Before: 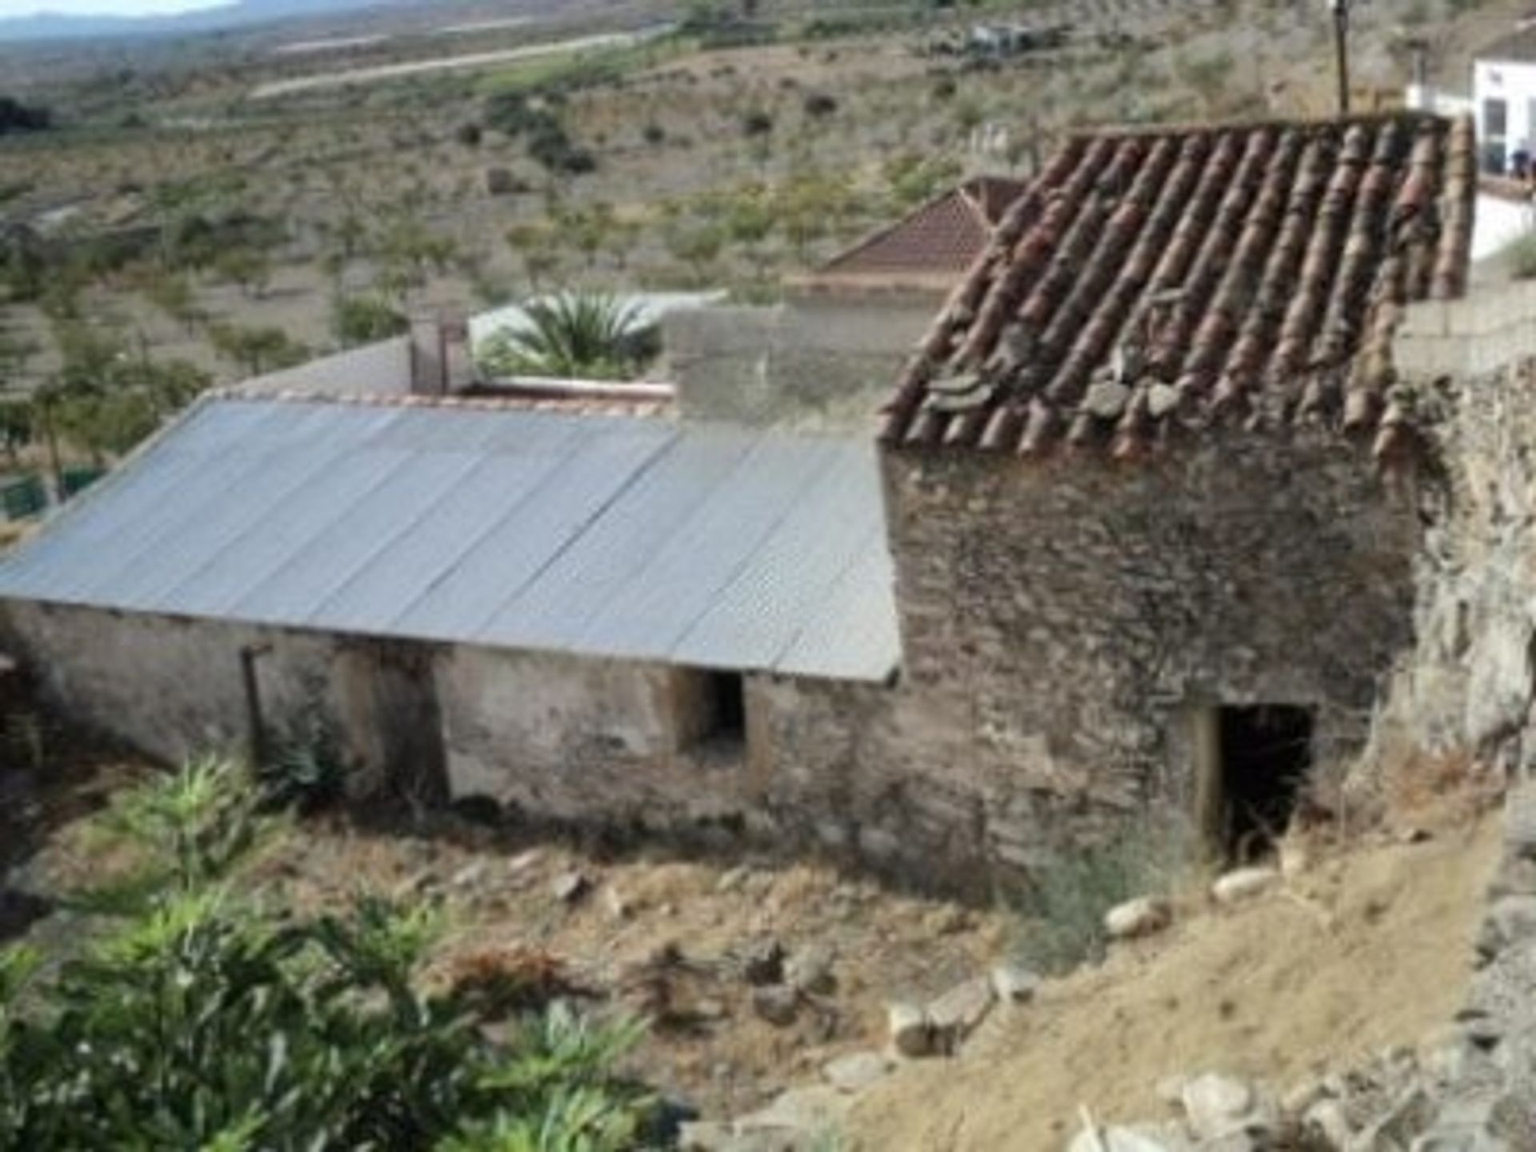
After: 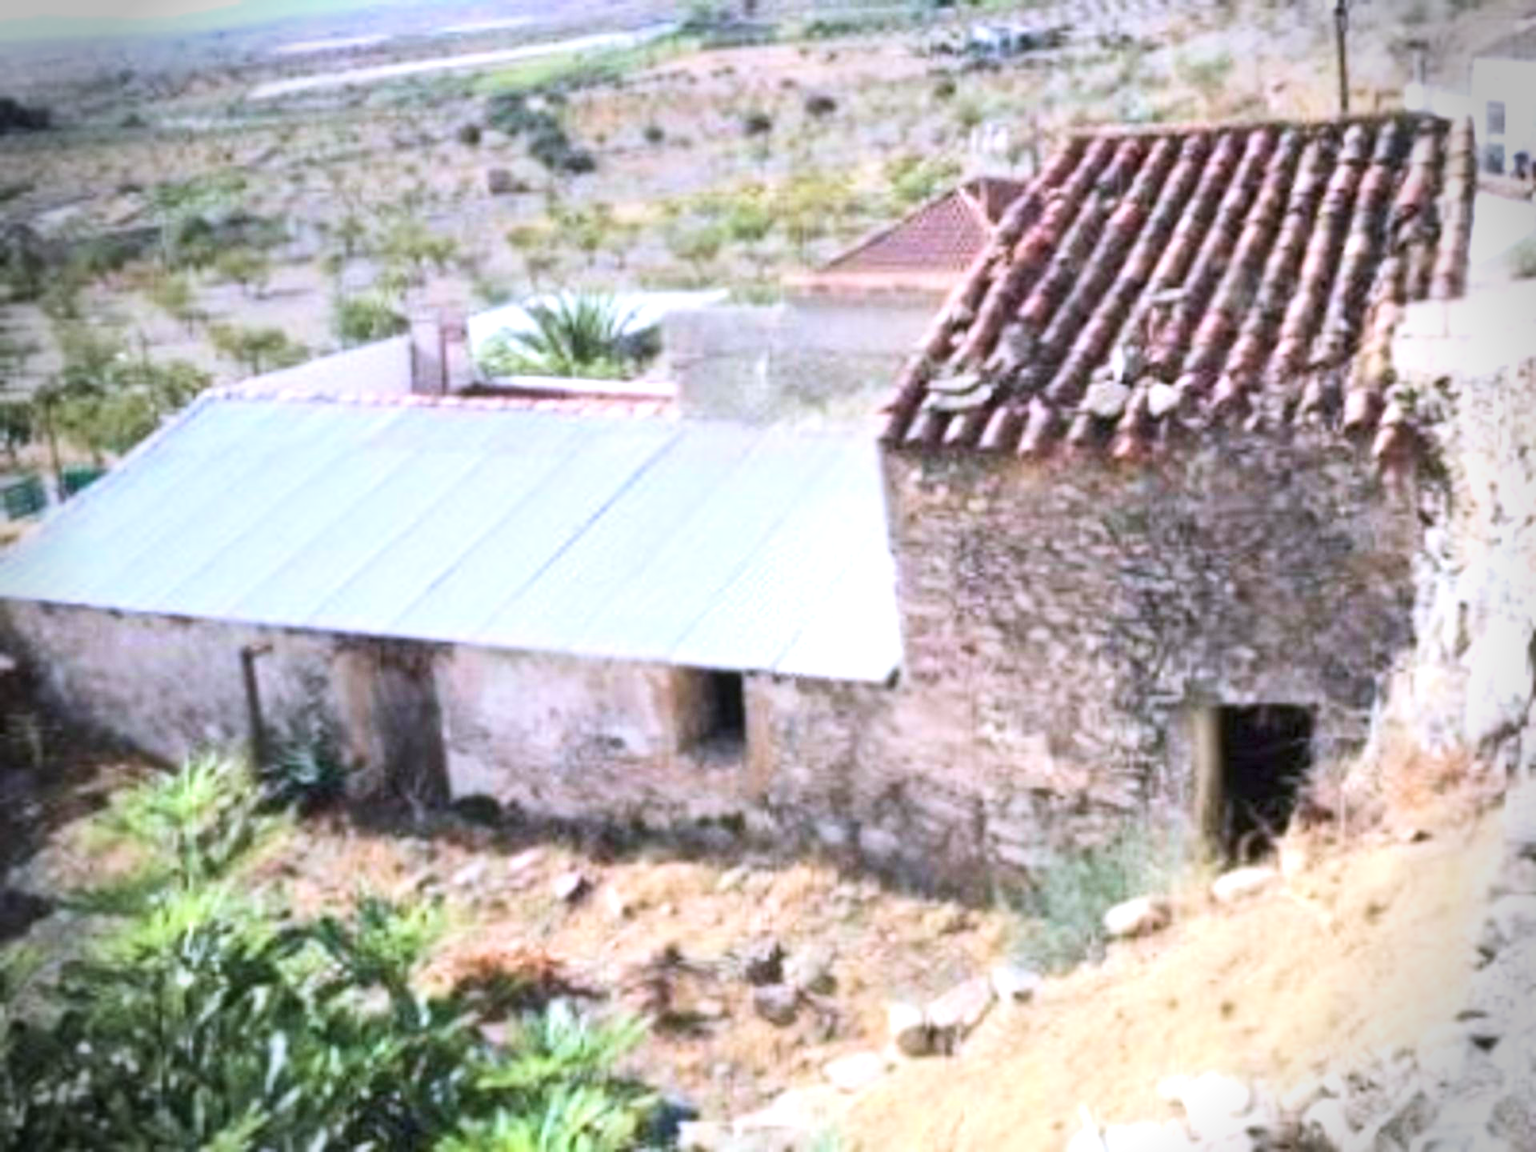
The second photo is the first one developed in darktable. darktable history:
velvia: on, module defaults
vignetting: fall-off start 87.67%, fall-off radius 23.83%
color calibration: illuminant as shot in camera, x 0.363, y 0.386, temperature 4541.65 K
exposure: black level correction 0, exposure 1.107 EV, compensate highlight preservation false
contrast brightness saturation: contrast 0.201, brightness 0.165, saturation 0.221
